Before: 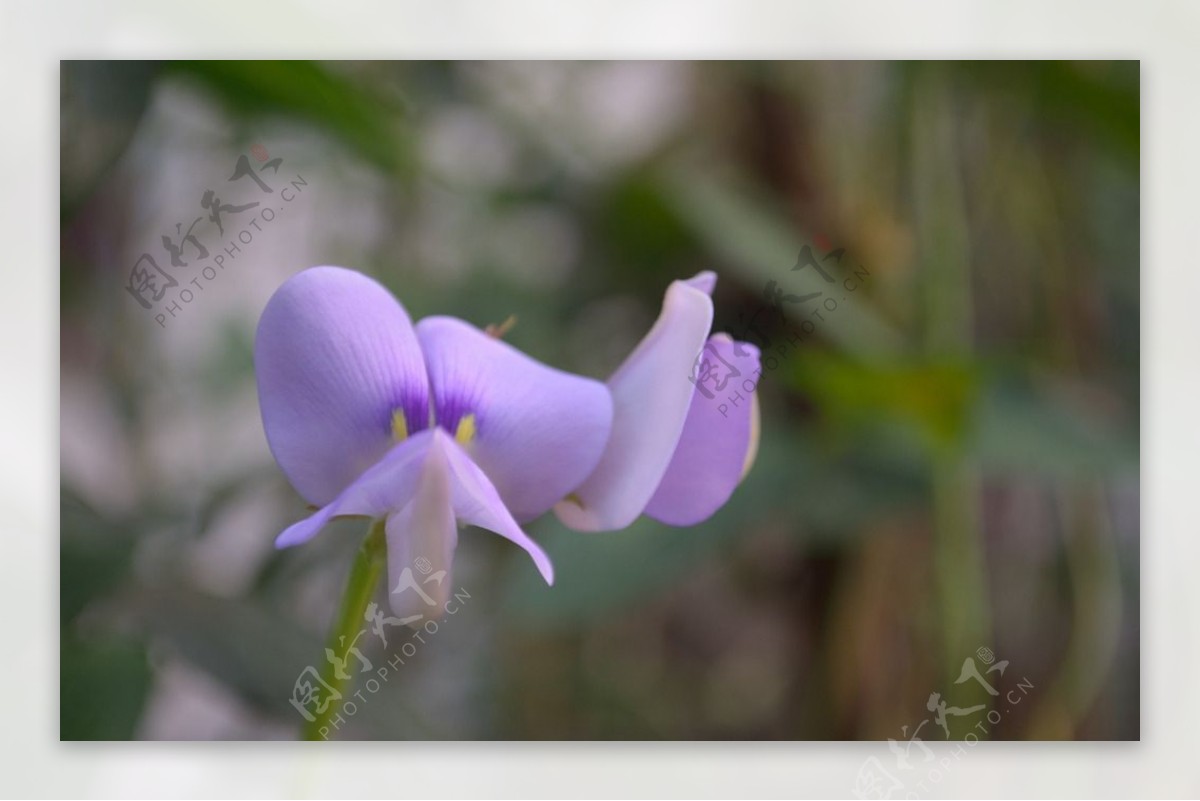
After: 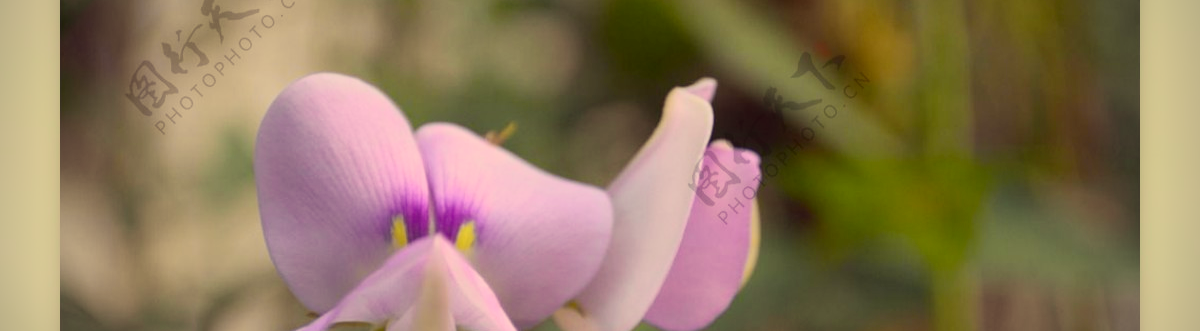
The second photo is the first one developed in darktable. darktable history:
crop and rotate: top 24.099%, bottom 34.453%
vignetting: brightness -0.884, unbound false
color correction: highlights a* -0.6, highlights b* 39.69, shadows a* 9.93, shadows b* -0.72
tone curve: curves: ch0 [(0, 0.022) (0.114, 0.096) (0.282, 0.299) (0.456, 0.51) (0.613, 0.693) (0.786, 0.843) (0.999, 0.949)]; ch1 [(0, 0) (0.384, 0.365) (0.463, 0.447) (0.486, 0.474) (0.503, 0.5) (0.535, 0.522) (0.555, 0.546) (0.593, 0.599) (0.755, 0.793) (1, 1)]; ch2 [(0, 0) (0.369, 0.375) (0.449, 0.434) (0.501, 0.5) (0.528, 0.517) (0.561, 0.57) (0.612, 0.631) (0.668, 0.659) (1, 1)], color space Lab, independent channels, preserve colors none
